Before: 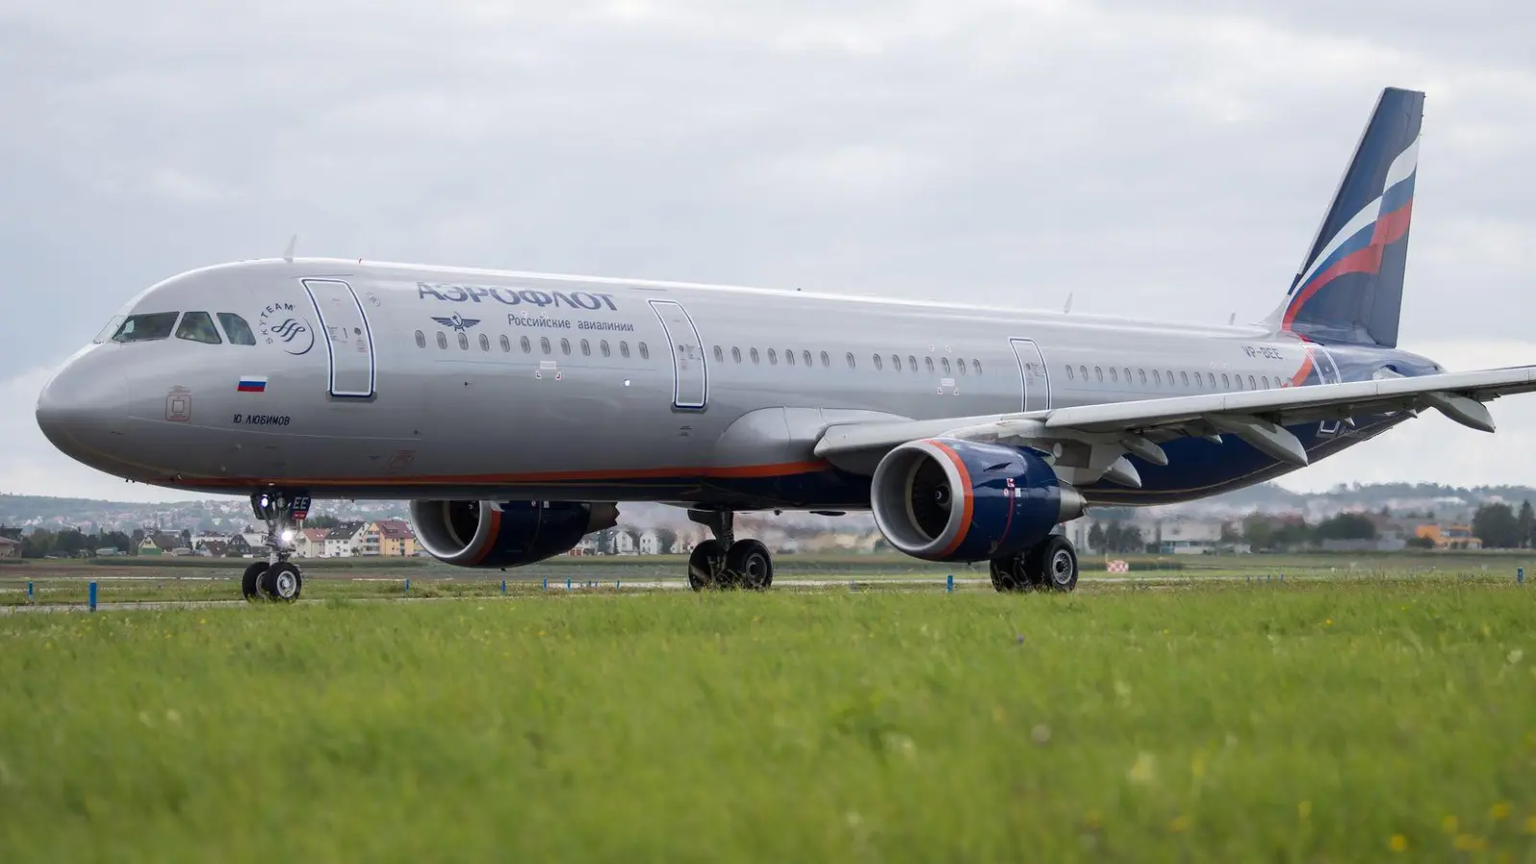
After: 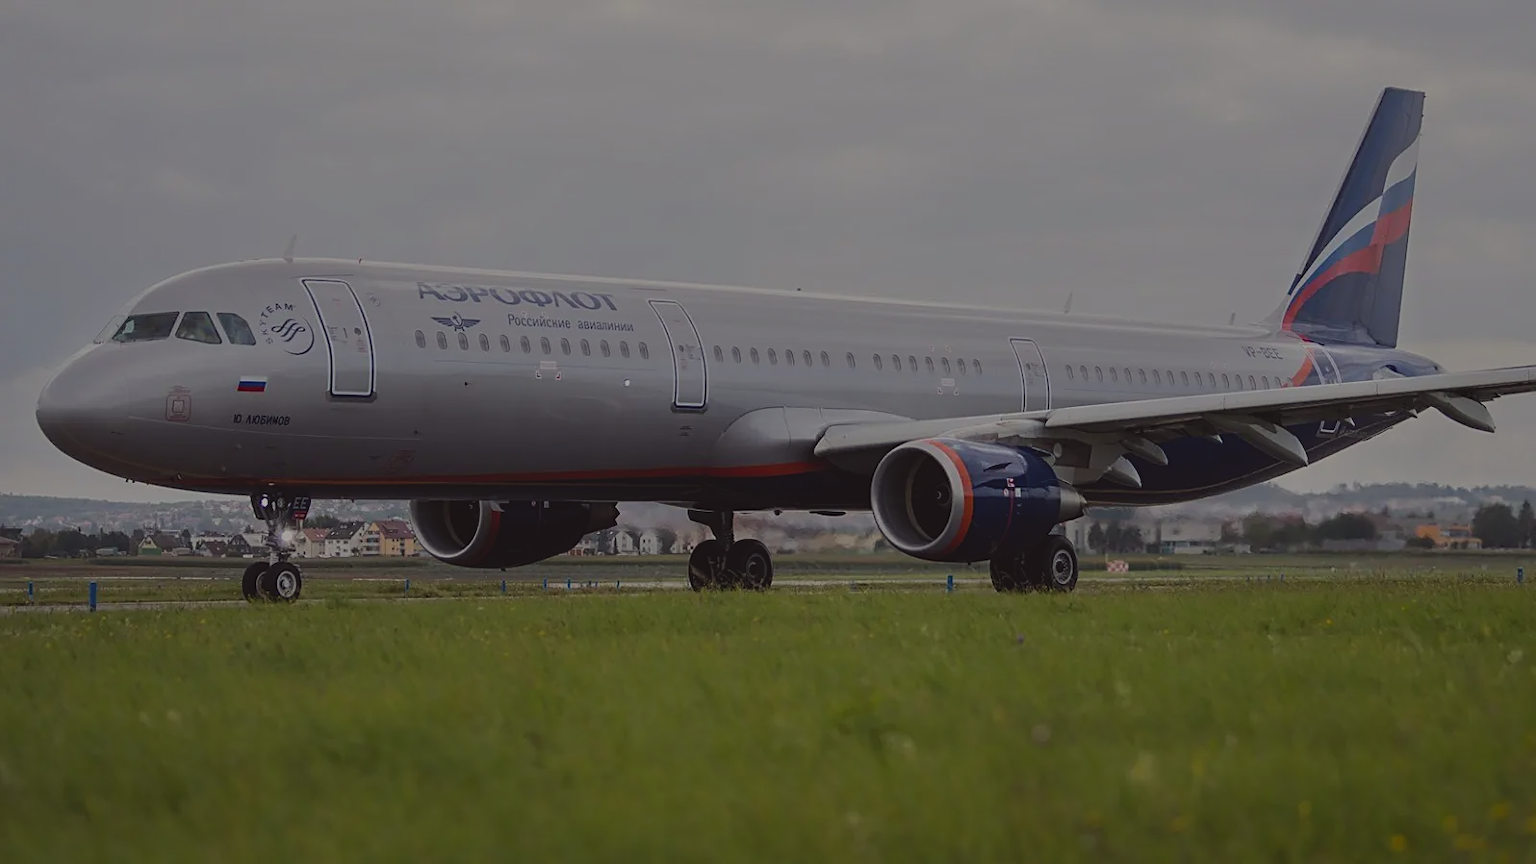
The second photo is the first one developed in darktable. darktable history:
tone equalizer: -8 EV -1.97 EV, -7 EV -1.99 EV, -6 EV -1.97 EV, -5 EV -1.98 EV, -4 EV -1.98 EV, -3 EV -1.98 EV, -2 EV -2 EV, -1 EV -1.61 EV, +0 EV -1.98 EV
sharpen: on, module defaults
contrast brightness saturation: contrast -0.1, brightness 0.05, saturation 0.076
color correction: highlights a* -0.912, highlights b* 4.46, shadows a* 3.67
